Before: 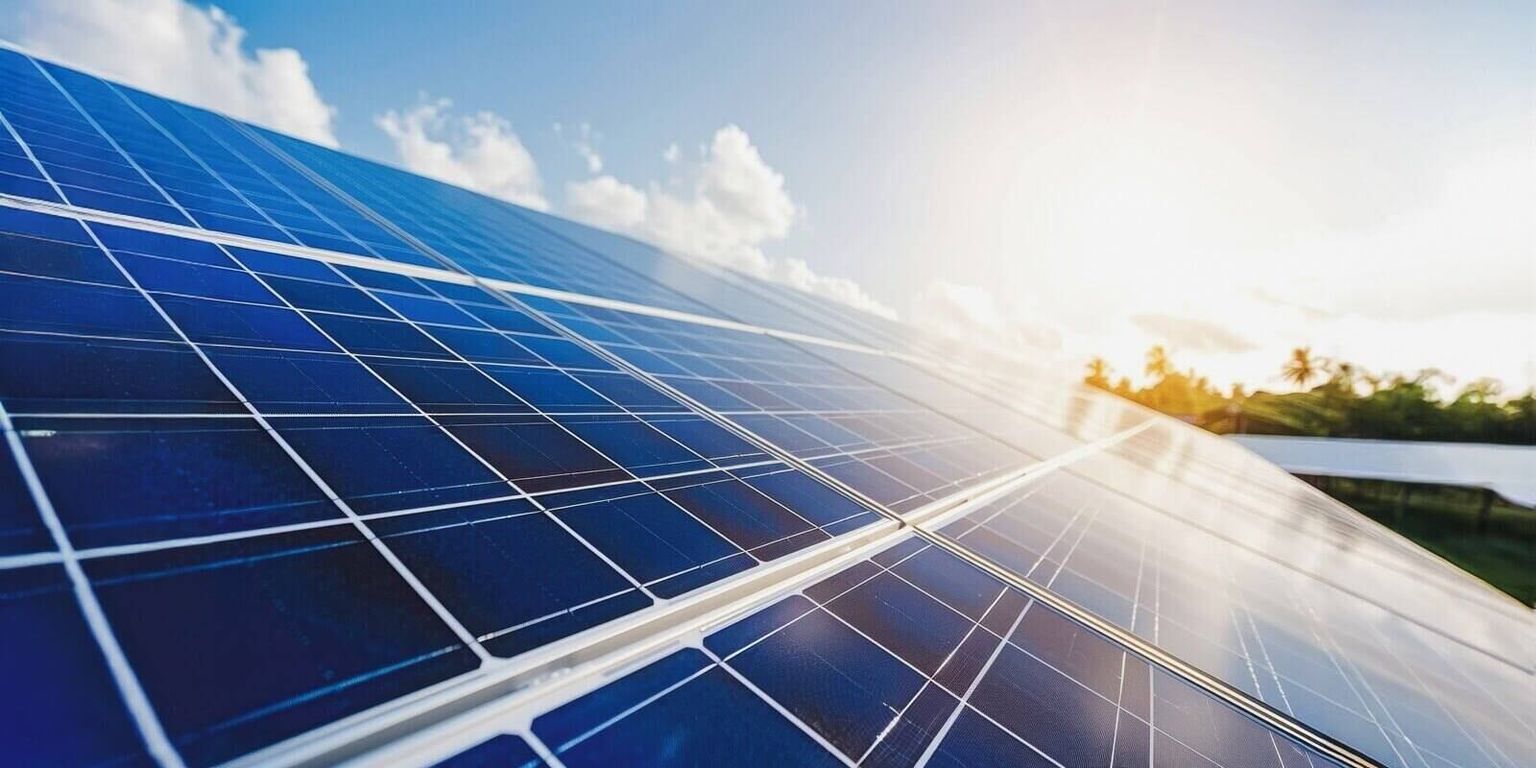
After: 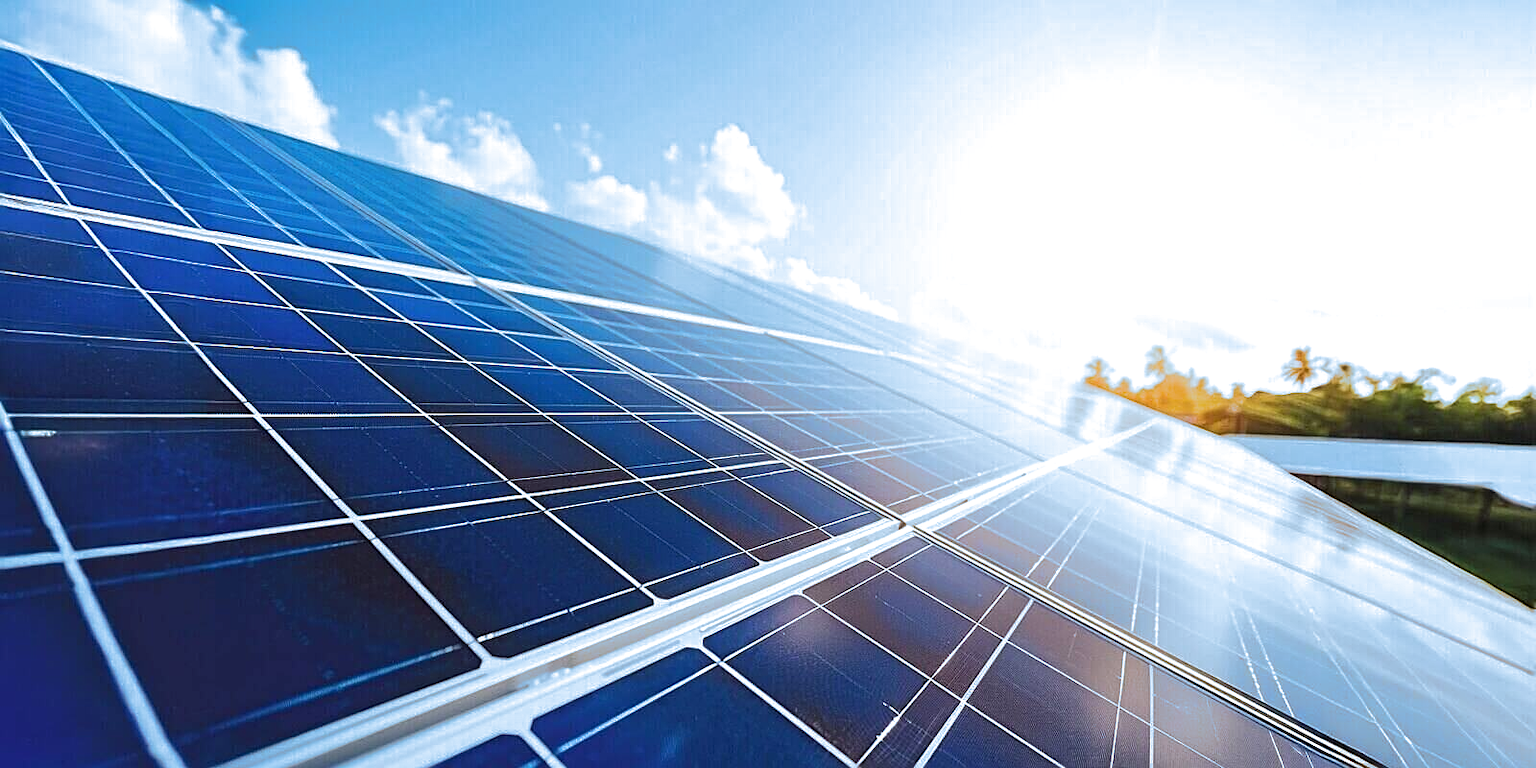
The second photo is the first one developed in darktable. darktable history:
split-toning: shadows › hue 351.18°, shadows › saturation 0.86, highlights › hue 218.82°, highlights › saturation 0.73, balance -19.167
sharpen: on, module defaults
exposure: exposure 0.3 EV, compensate highlight preservation false
